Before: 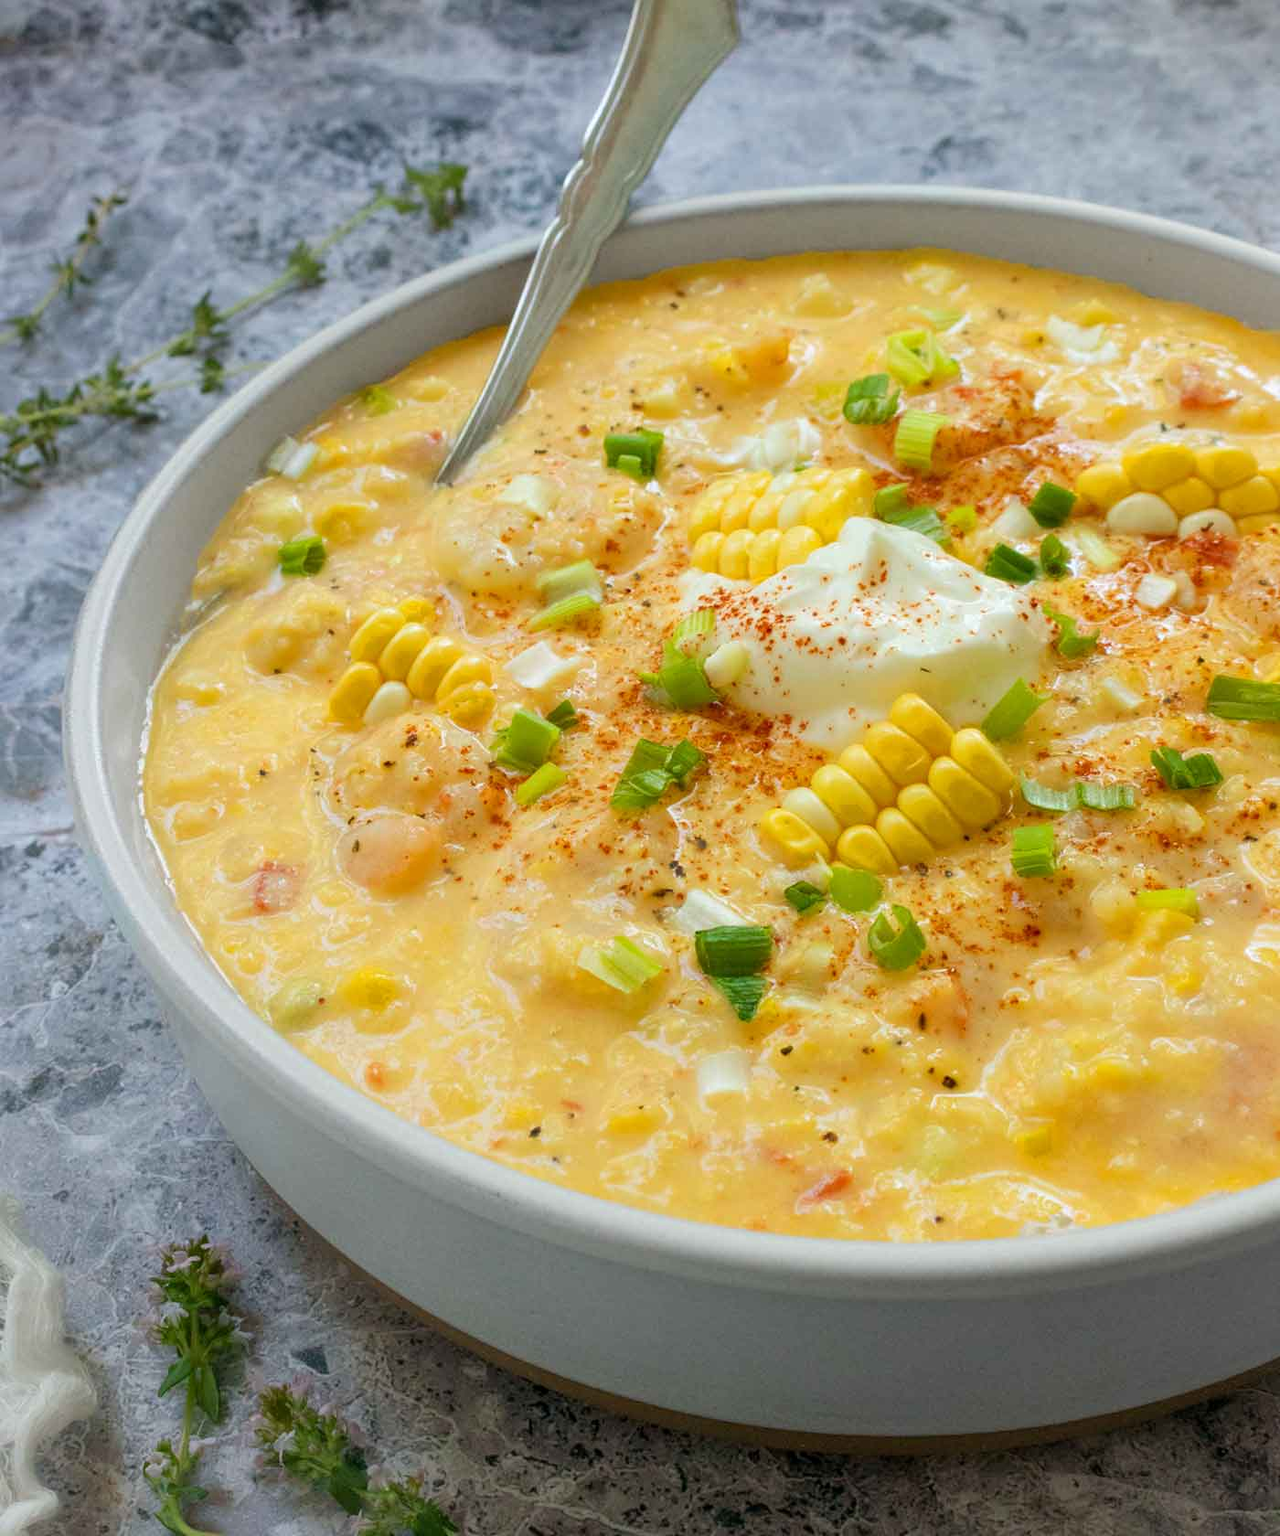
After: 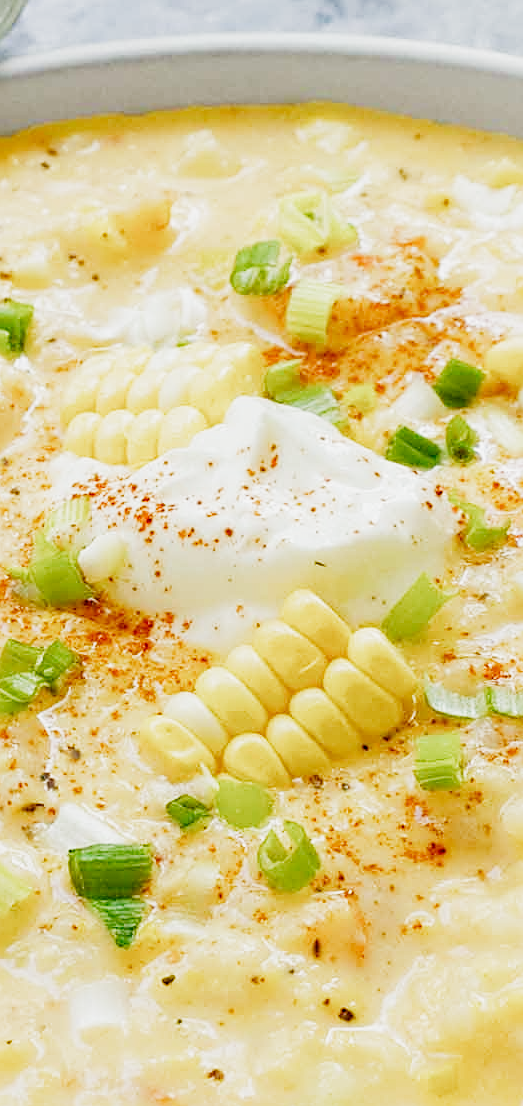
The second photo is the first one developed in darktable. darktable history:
exposure: exposure 1.072 EV, compensate highlight preservation false
sharpen: on, module defaults
crop and rotate: left 49.483%, top 10.11%, right 13.124%, bottom 24.012%
filmic rgb: black relative exposure -7.65 EV, white relative exposure 4.56 EV, hardness 3.61, contrast 1.06, preserve chrominance no, color science v5 (2021)
